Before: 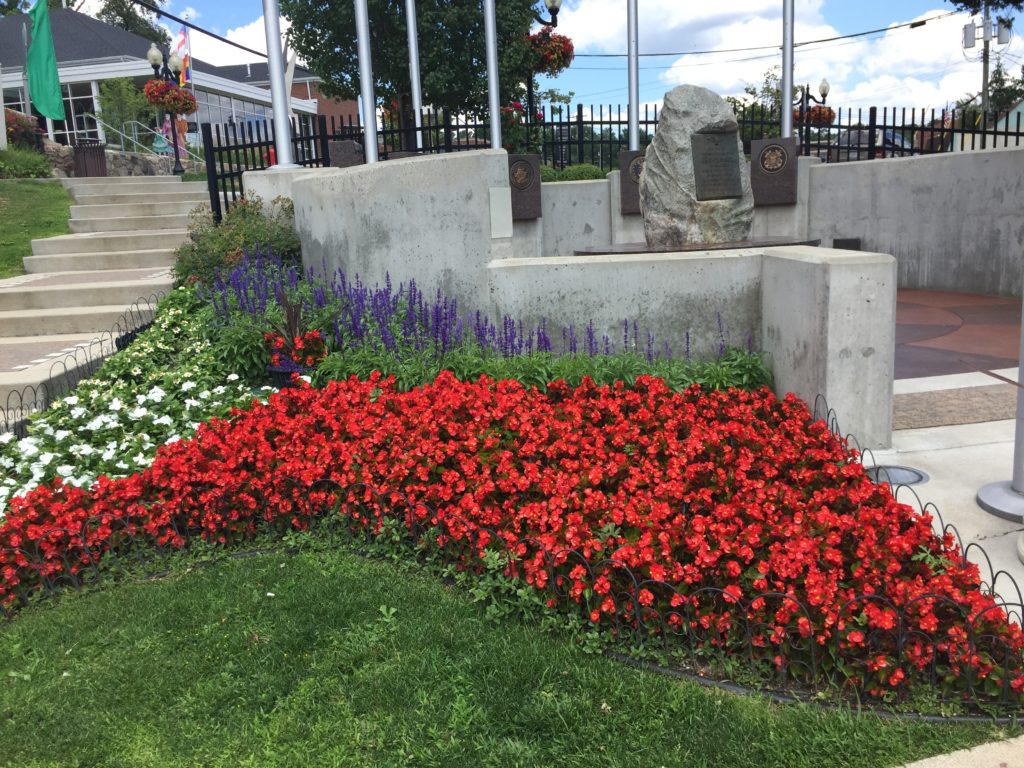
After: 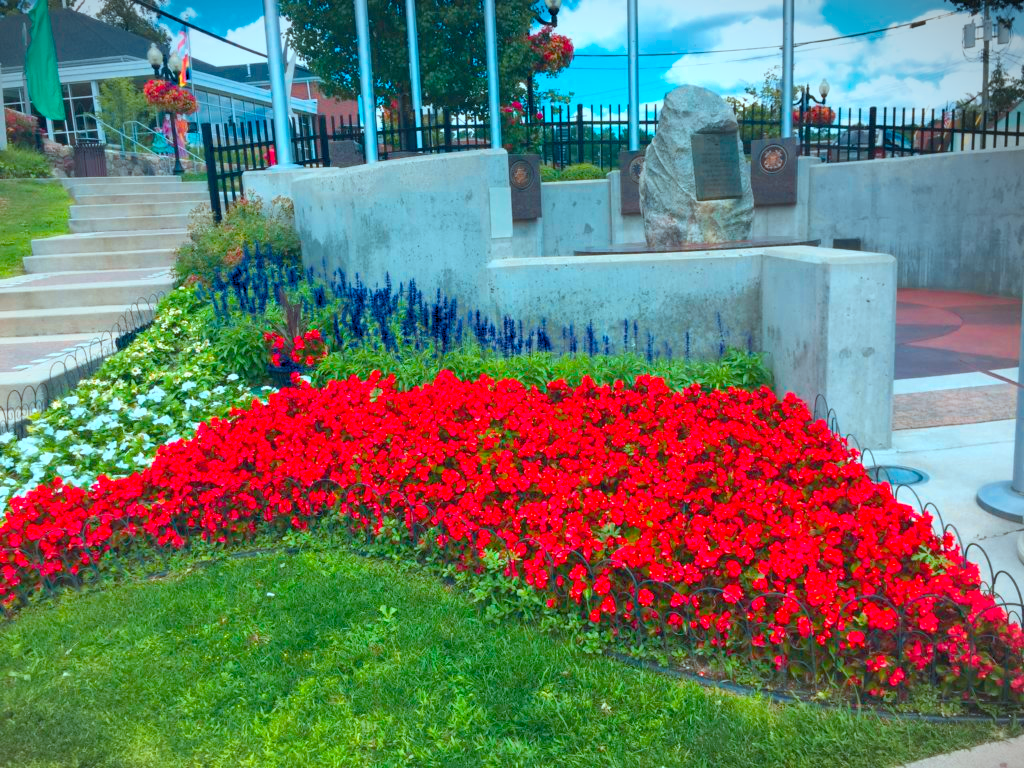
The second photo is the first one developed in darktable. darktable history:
vignetting: fall-off start 99.2%, center (-0.079, 0.069), width/height ratio 1.305, unbound false
color calibration: output R [1.422, -0.35, -0.252, 0], output G [-0.238, 1.259, -0.084, 0], output B [-0.081, -0.196, 1.58, 0], output brightness [0.49, 0.671, -0.57, 0], x 0.342, y 0.356, temperature 5143.09 K
color balance rgb: highlights gain › chroma 0.272%, highlights gain › hue 331.24°, perceptual saturation grading › global saturation 10.513%, contrast -19.561%
